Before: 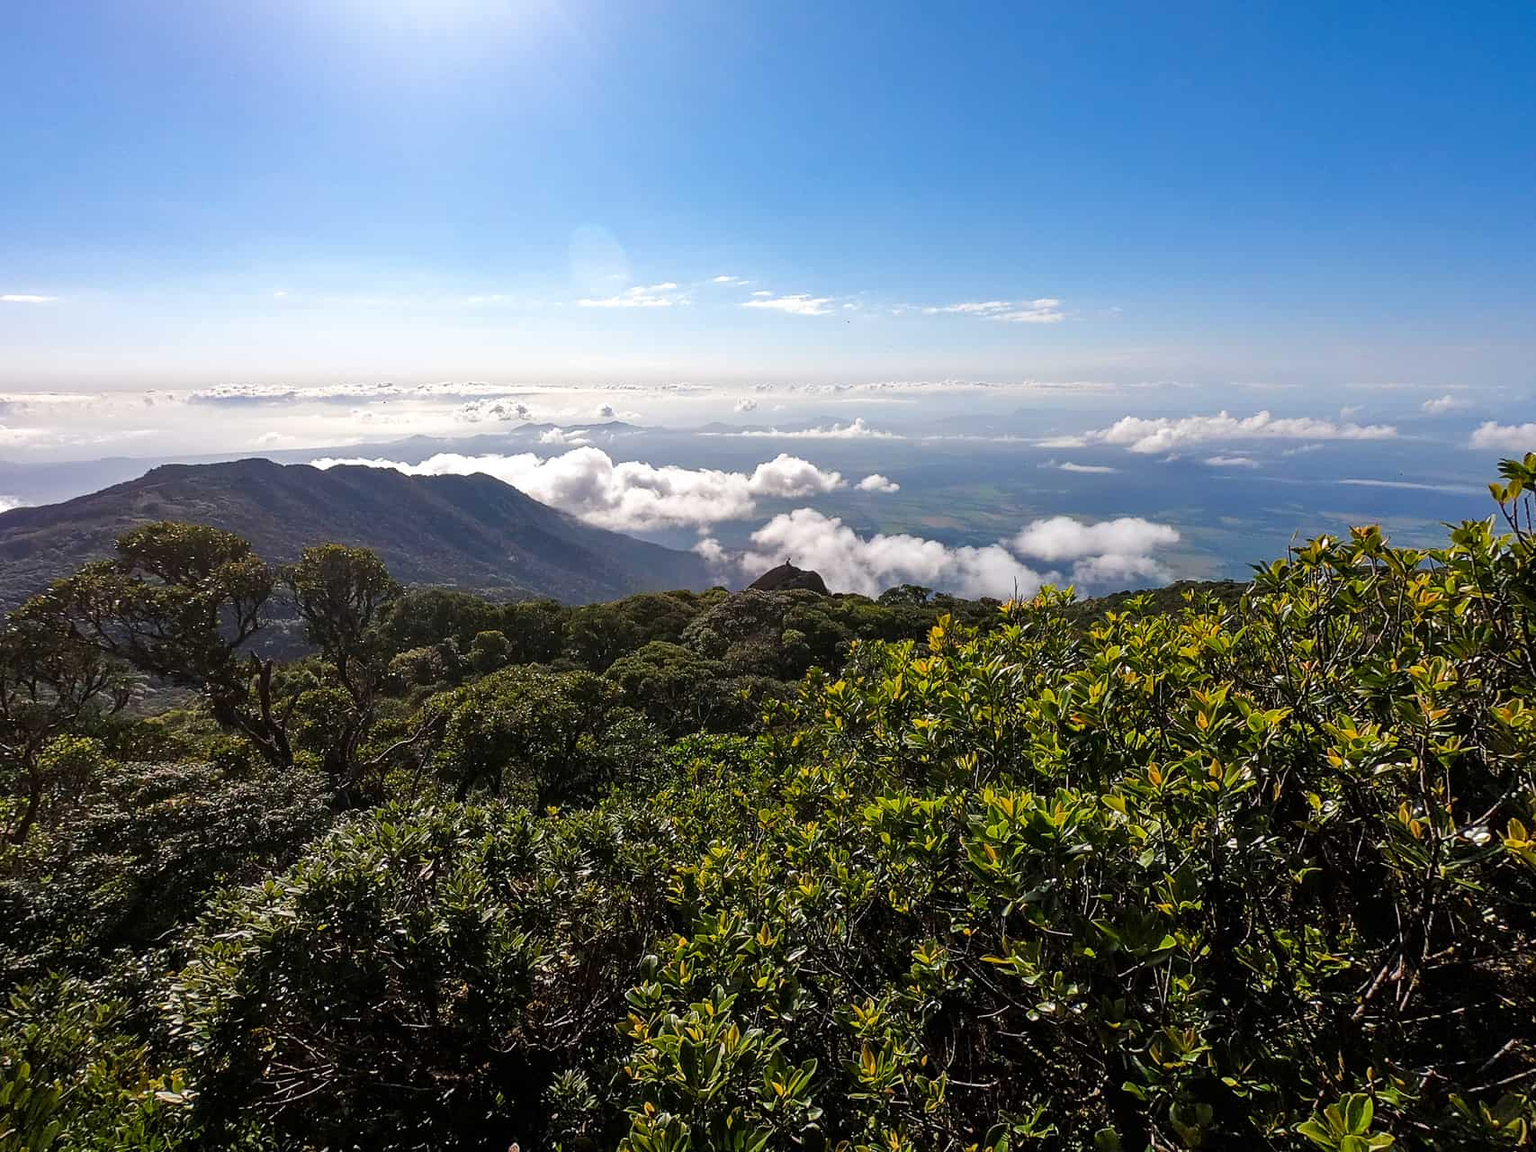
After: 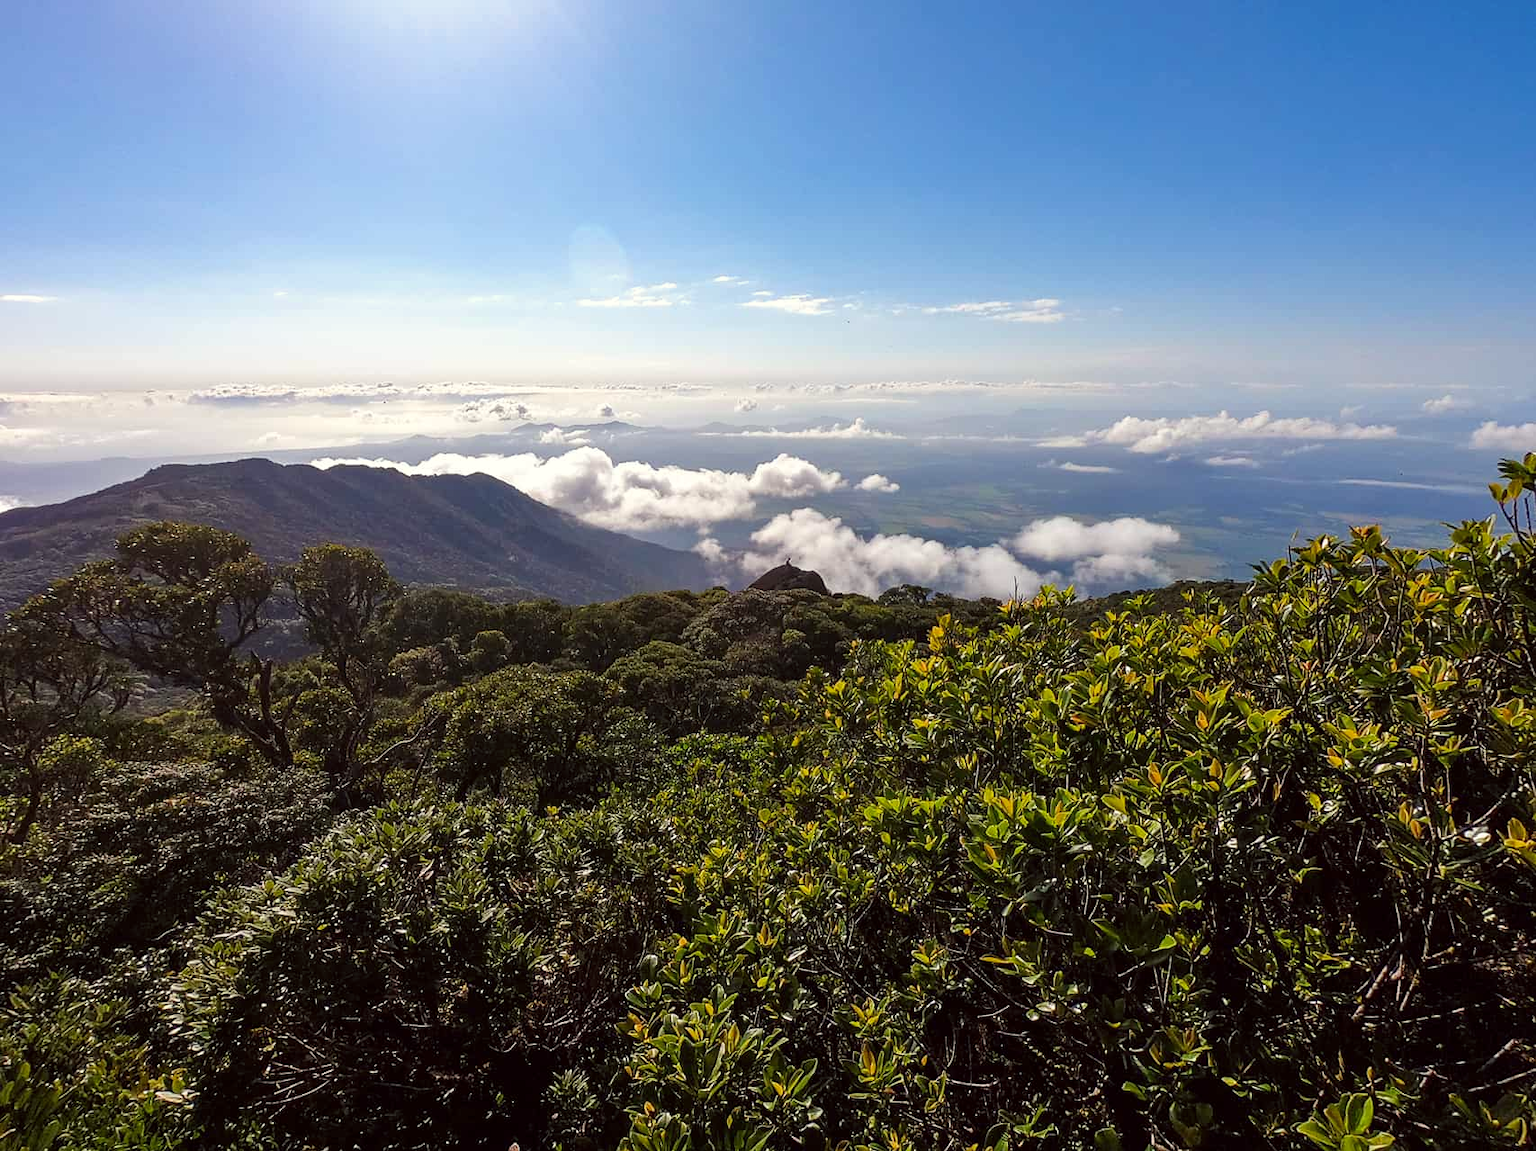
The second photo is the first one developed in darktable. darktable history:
color correction: highlights a* -0.881, highlights b* 4.55, shadows a* 3.6
